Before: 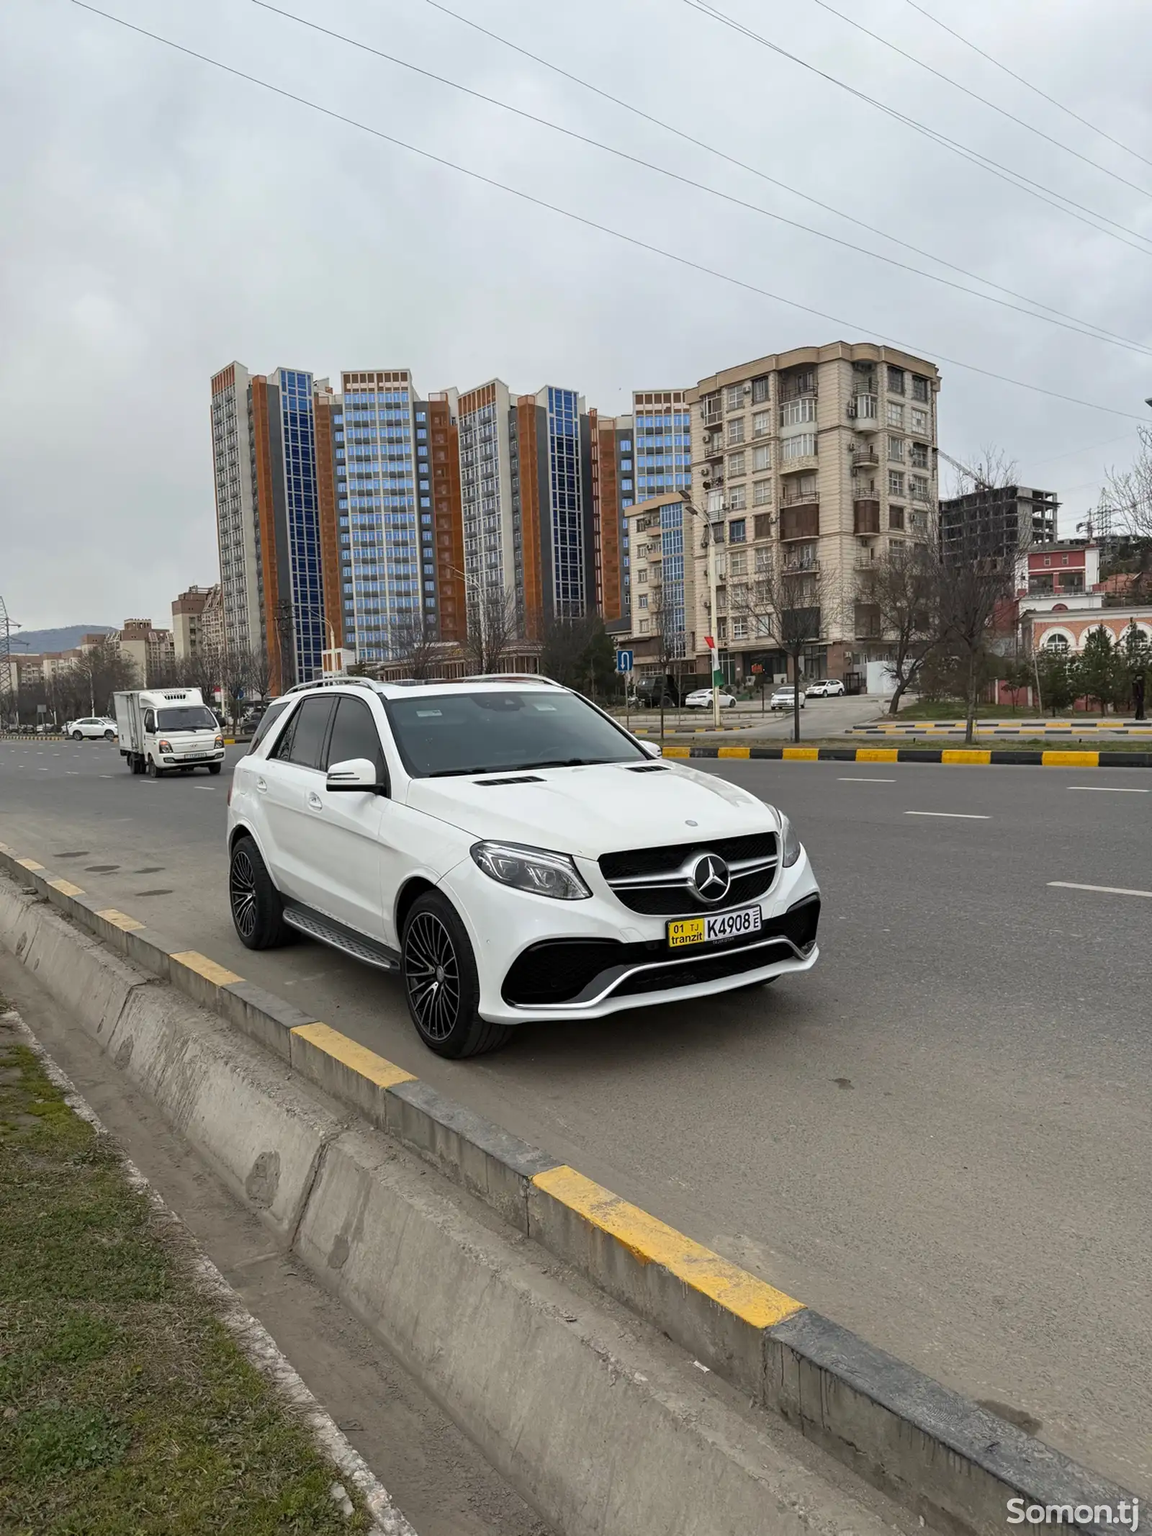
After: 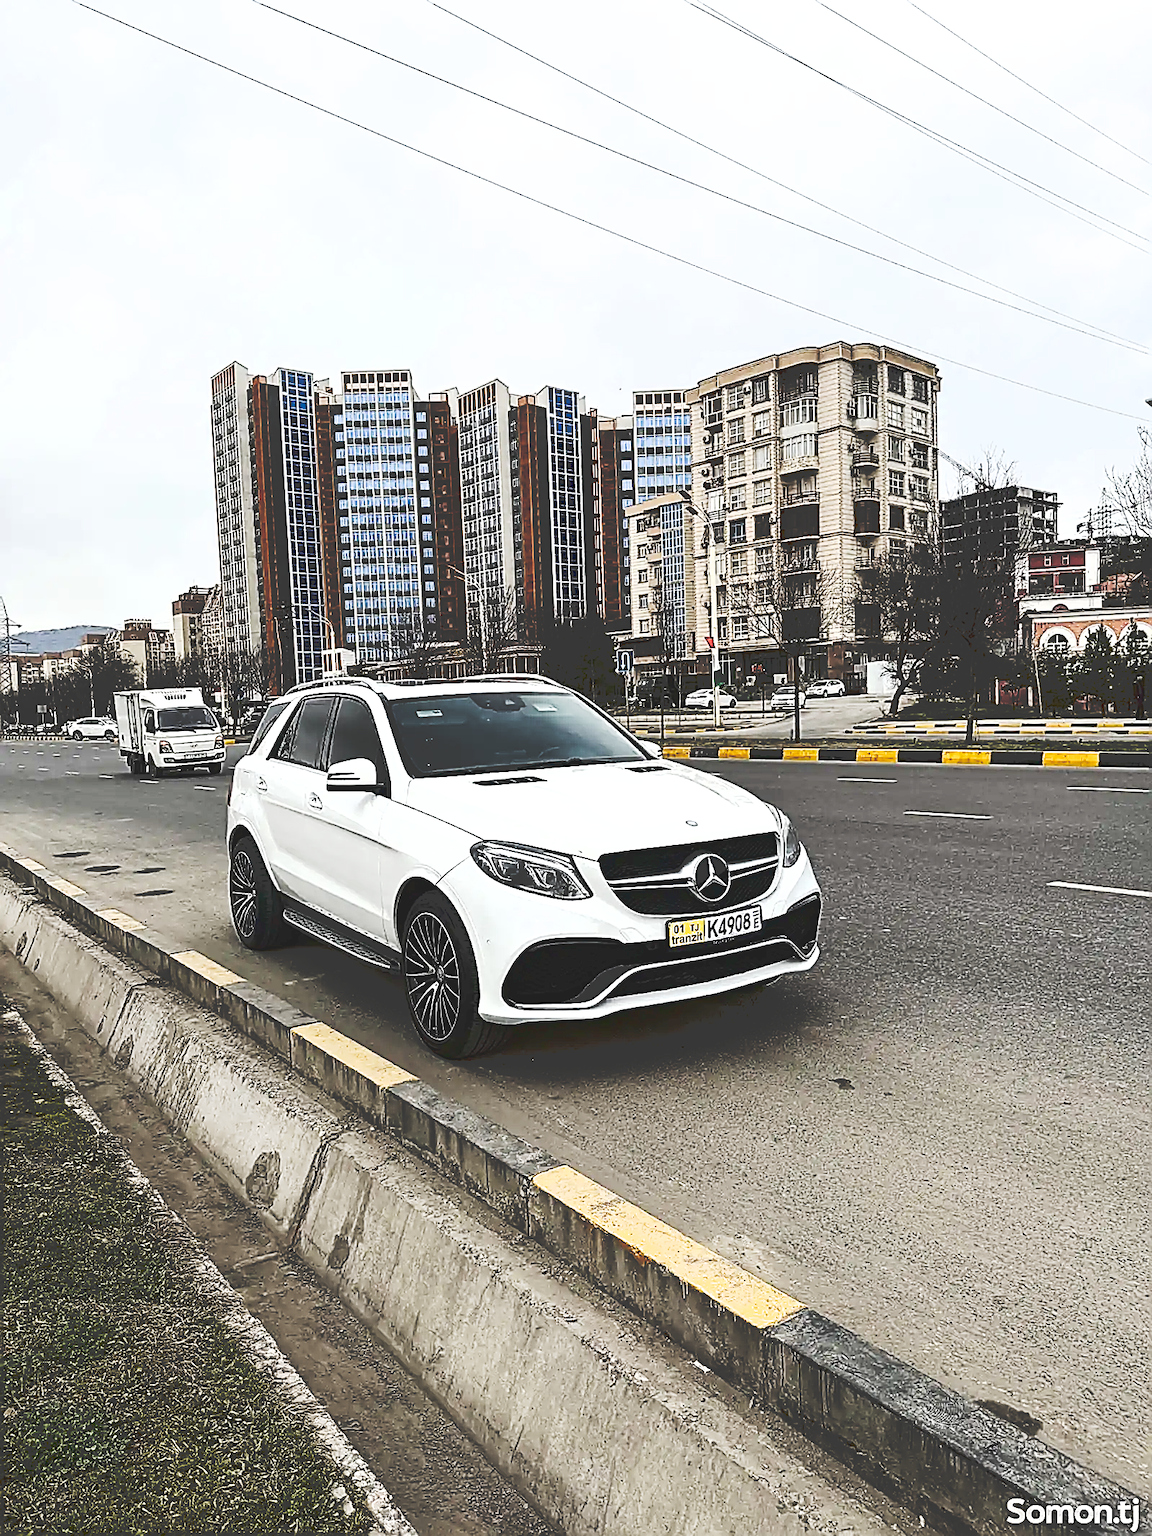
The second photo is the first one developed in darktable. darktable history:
filmic rgb: black relative exposure -8.2 EV, white relative exposure 2.2 EV, threshold 3 EV, hardness 7.11, latitude 85.74%, contrast 1.696, highlights saturation mix -4%, shadows ↔ highlights balance -2.69%, color science v5 (2021), contrast in shadows safe, contrast in highlights safe, enable highlight reconstruction true
sharpen: amount 2
tone curve: curves: ch0 [(0, 0) (0.003, 0.231) (0.011, 0.231) (0.025, 0.231) (0.044, 0.231) (0.069, 0.231) (0.1, 0.234) (0.136, 0.239) (0.177, 0.243) (0.224, 0.247) (0.277, 0.265) (0.335, 0.311) (0.399, 0.389) (0.468, 0.507) (0.543, 0.634) (0.623, 0.74) (0.709, 0.83) (0.801, 0.889) (0.898, 0.93) (1, 1)], preserve colors none
